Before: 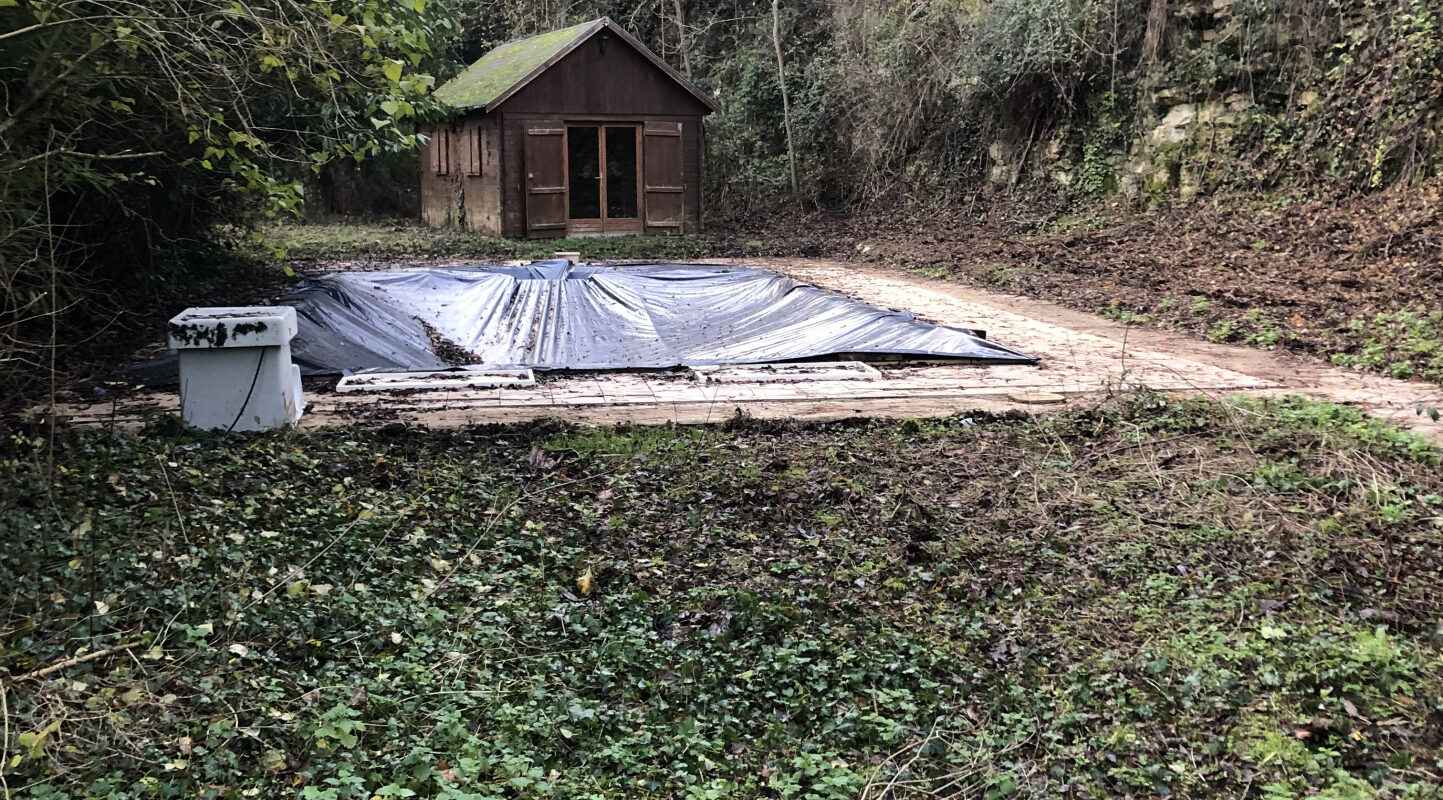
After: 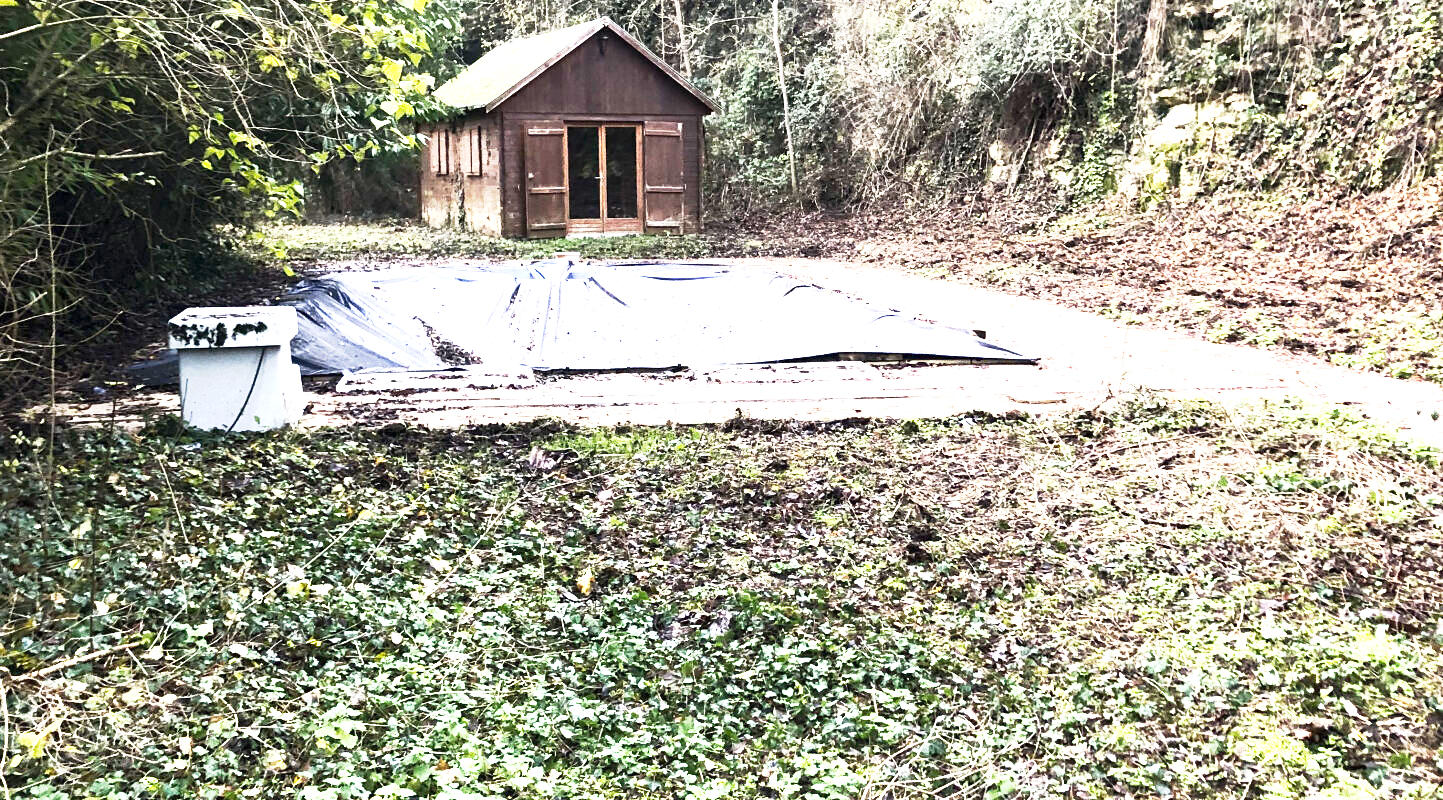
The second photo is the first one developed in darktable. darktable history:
base curve: curves: ch0 [(0, 0) (0.088, 0.125) (0.176, 0.251) (0.354, 0.501) (0.613, 0.749) (1, 0.877)], preserve colors none
color balance rgb: linear chroma grading › global chroma 0.904%, perceptual saturation grading › global saturation 0.913%, perceptual brilliance grading › global brilliance 34.434%, perceptual brilliance grading › highlights 49.41%, perceptual brilliance grading › mid-tones 59.479%, perceptual brilliance grading › shadows 34.527%, global vibrance 9.261%
